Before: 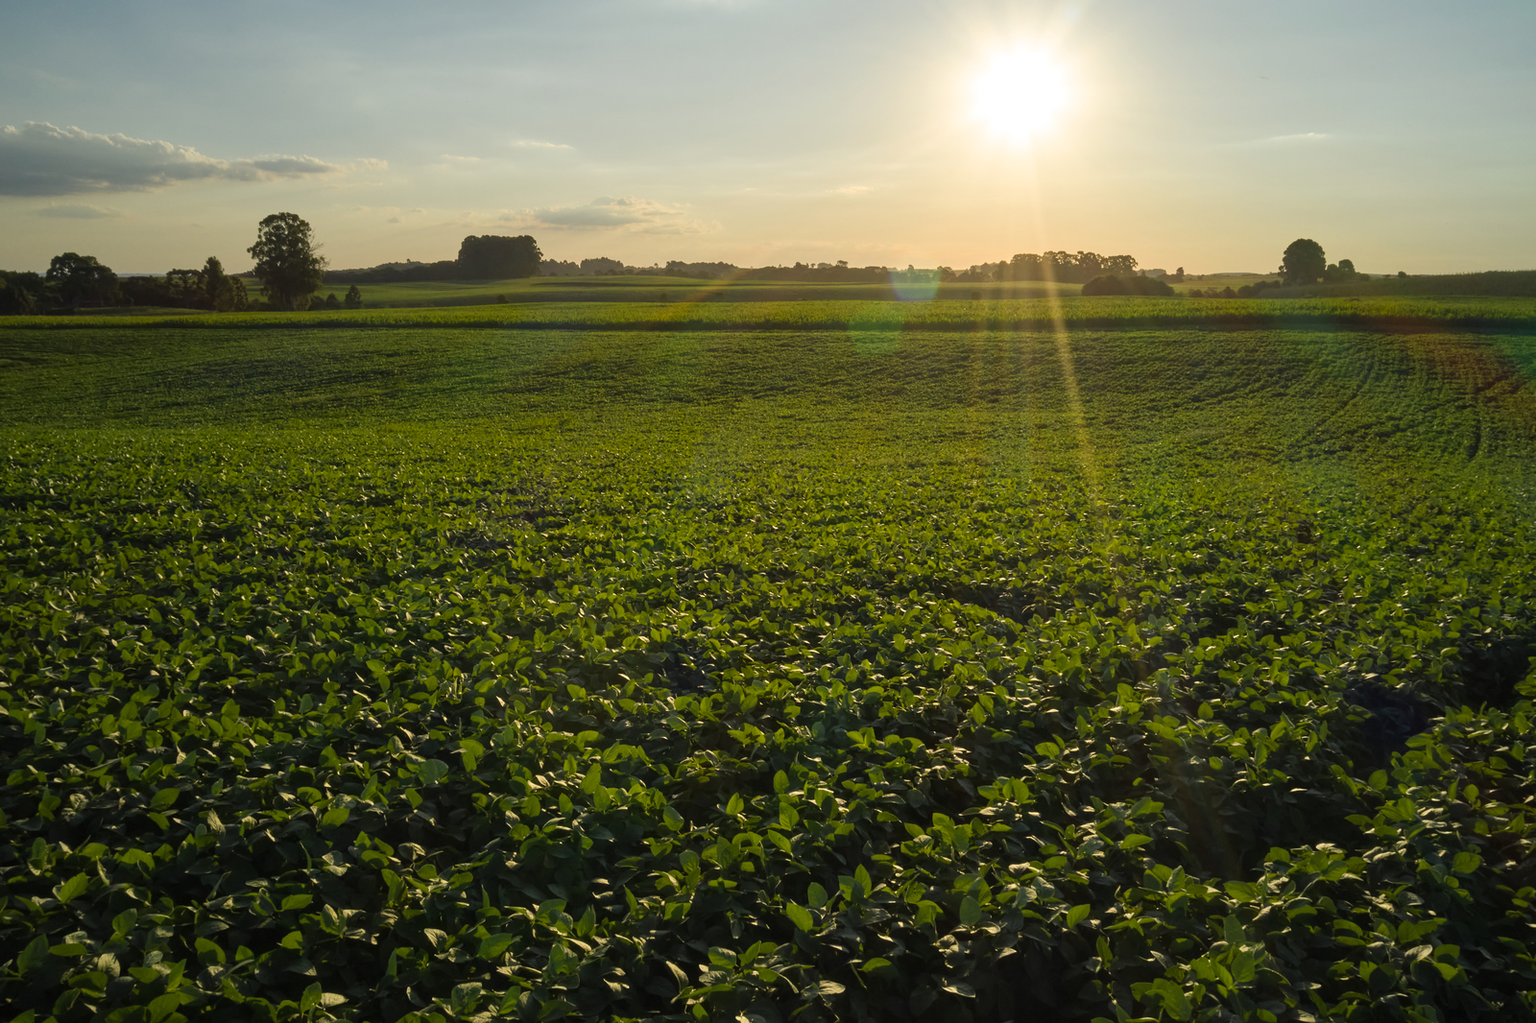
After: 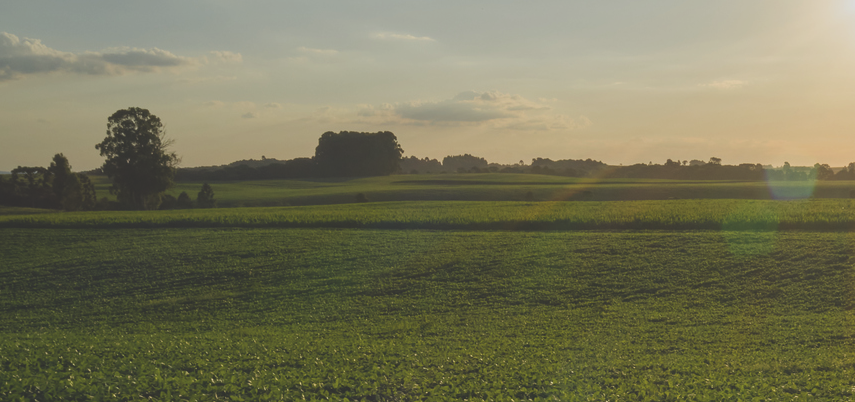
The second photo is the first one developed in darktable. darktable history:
crop: left 10.144%, top 10.707%, right 36.362%, bottom 51.563%
exposure: black level correction -0.035, exposure -0.496 EV, compensate highlight preservation false
